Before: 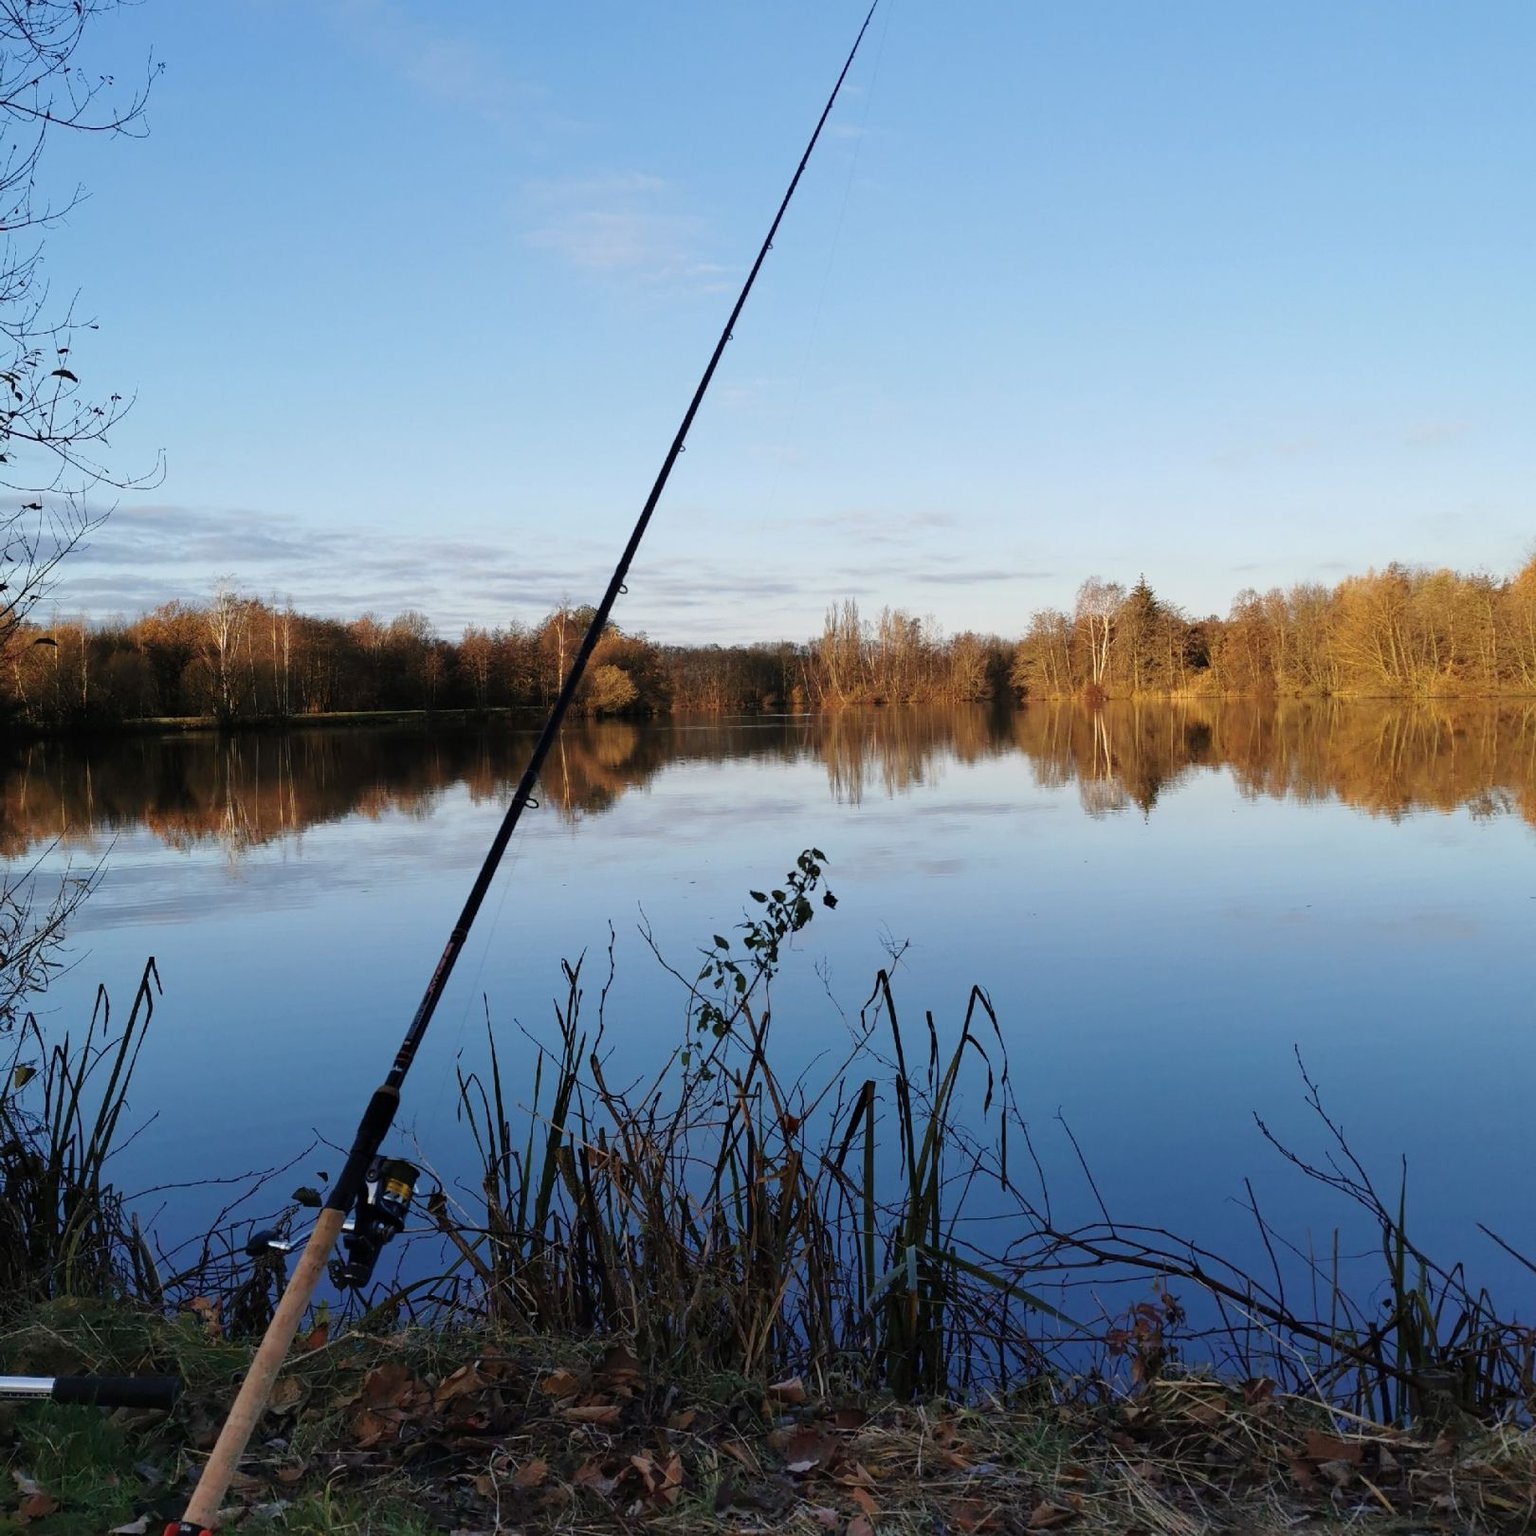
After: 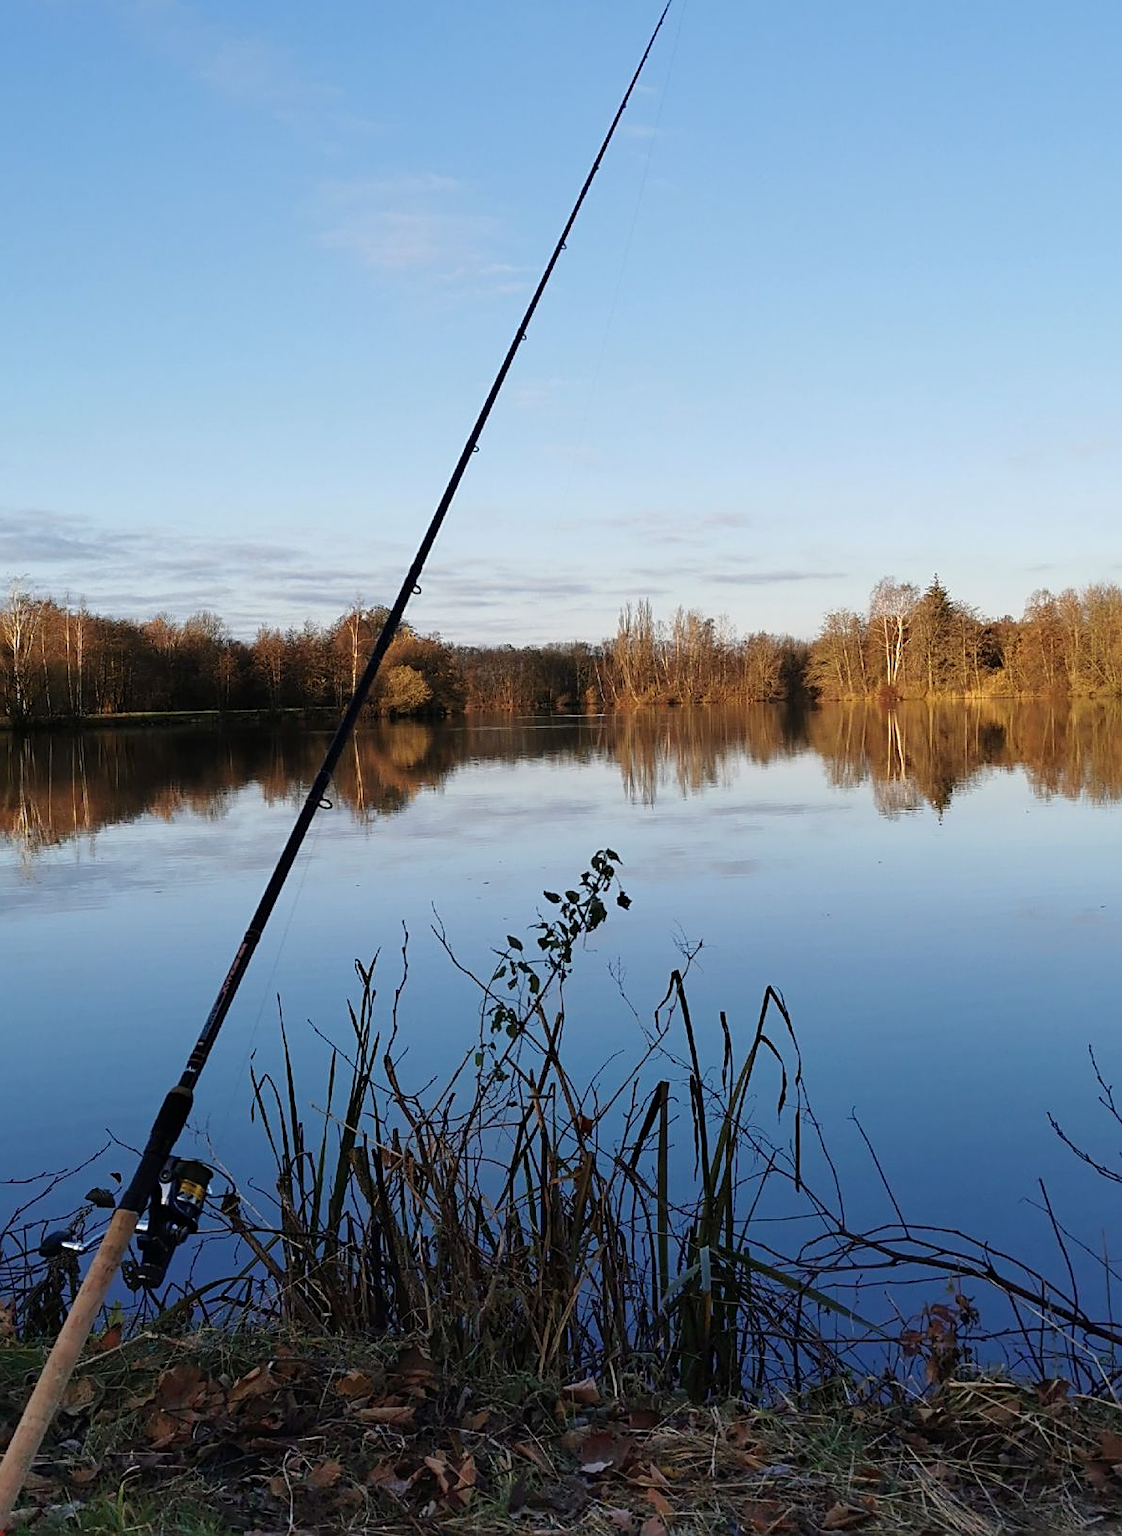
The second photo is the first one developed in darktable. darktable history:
crop: left 13.458%, top 0%, right 13.48%
sharpen: on, module defaults
